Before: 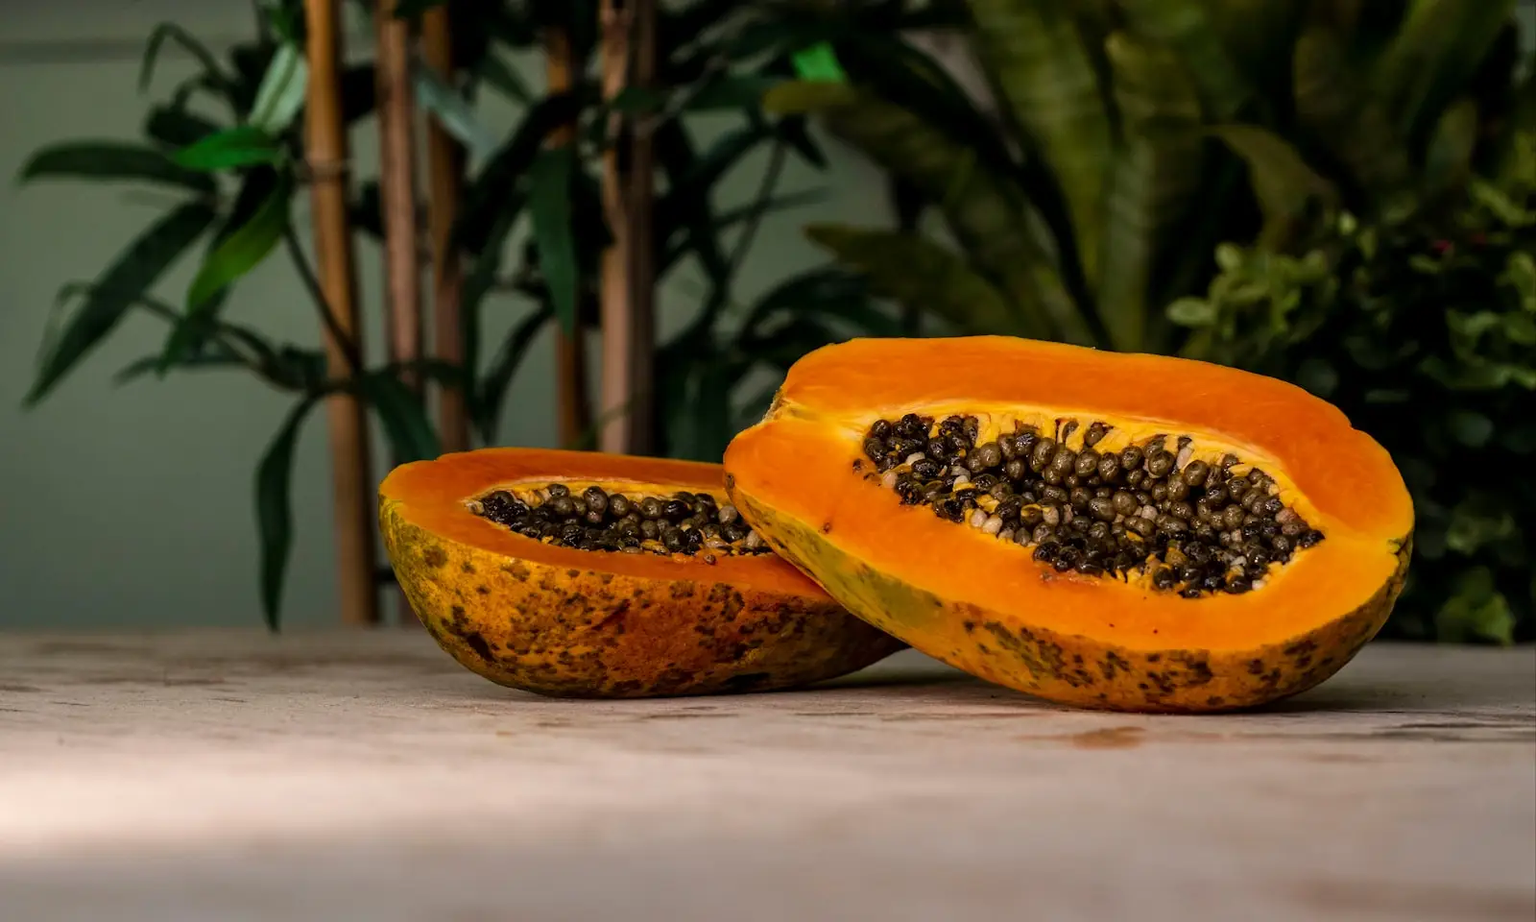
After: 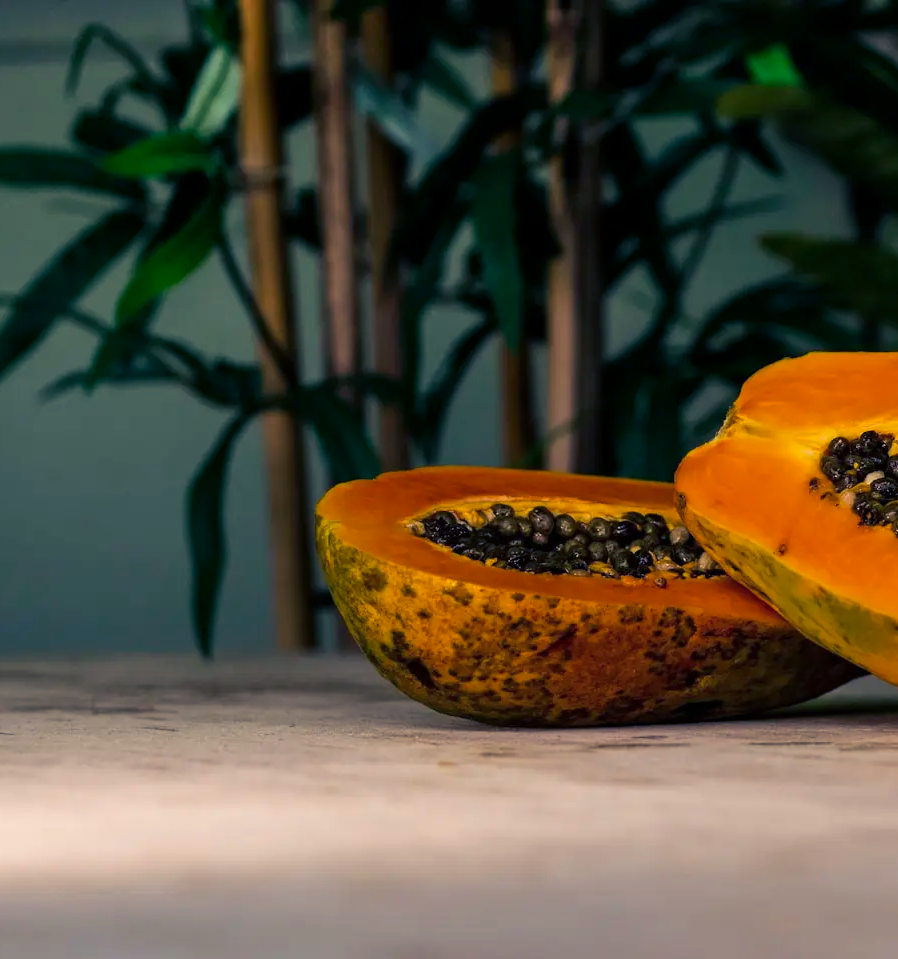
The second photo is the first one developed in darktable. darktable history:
color balance rgb: shadows lift › luminance -40.904%, shadows lift › chroma 14.14%, shadows lift › hue 261.45°, perceptual saturation grading › global saturation 19.626%
crop: left 4.957%, right 38.909%
